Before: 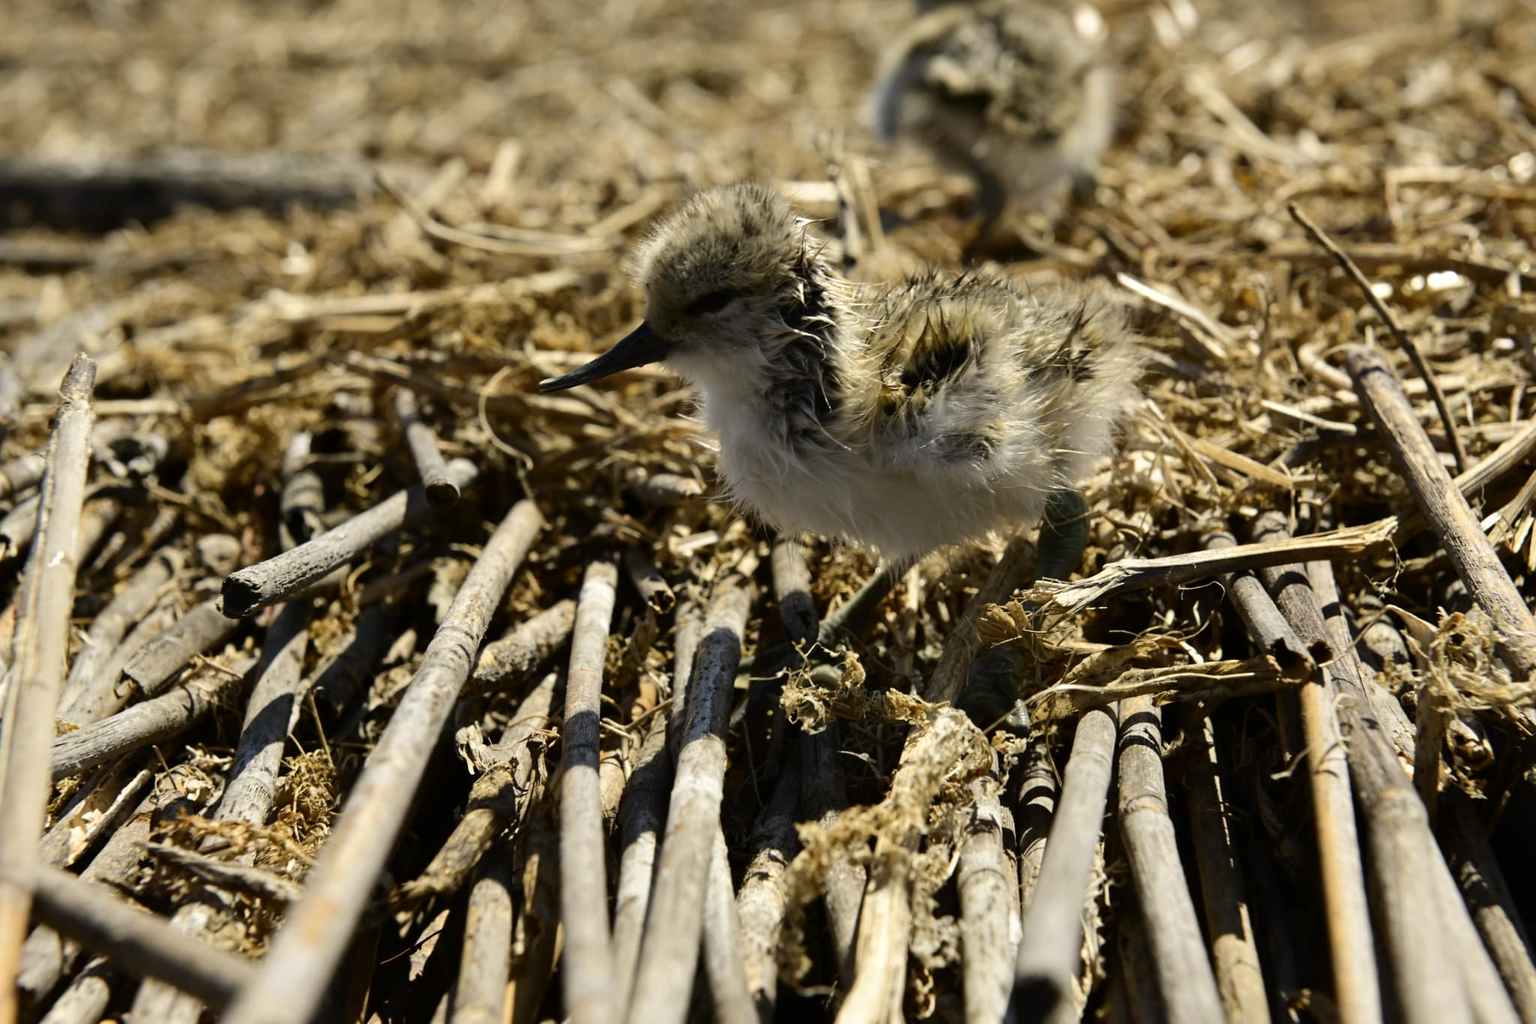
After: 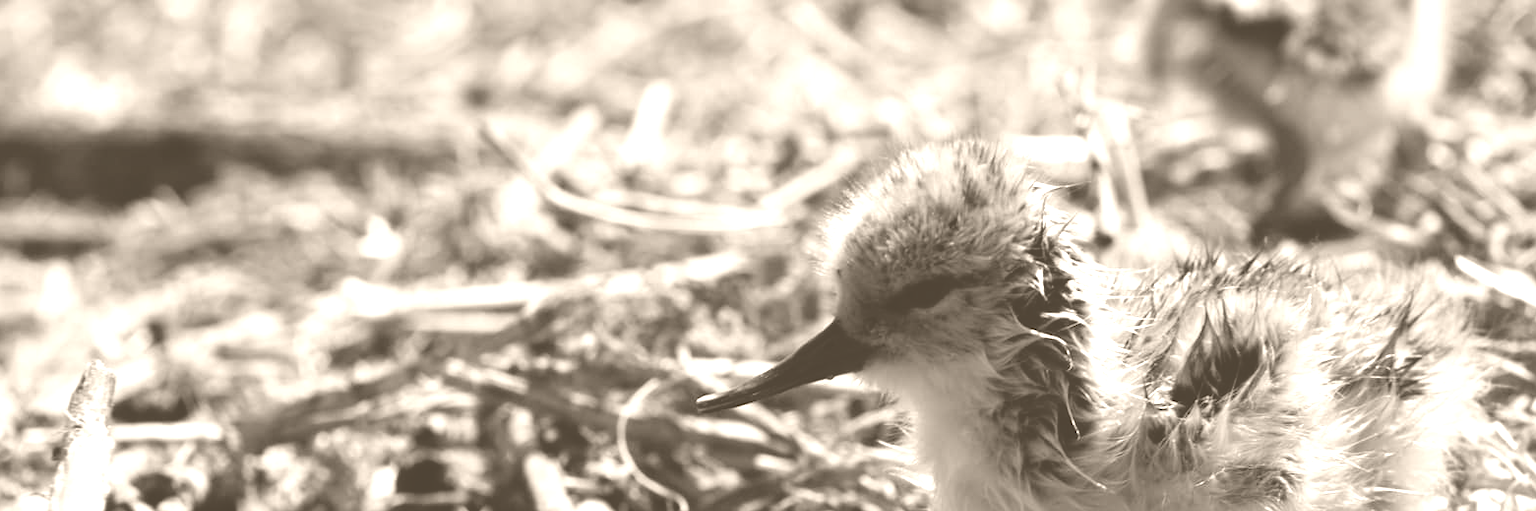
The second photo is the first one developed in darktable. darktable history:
color balance rgb: shadows lift › chroma 6.43%, shadows lift › hue 305.74°, highlights gain › chroma 2.43%, highlights gain › hue 35.74°, global offset › chroma 0.28%, global offset › hue 320.29°, linear chroma grading › global chroma 5.5%, perceptual saturation grading › global saturation 30%, contrast 5.15%
colorize: hue 34.49°, saturation 35.33%, source mix 100%, version 1
crop: left 0.579%, top 7.627%, right 23.167%, bottom 54.275%
